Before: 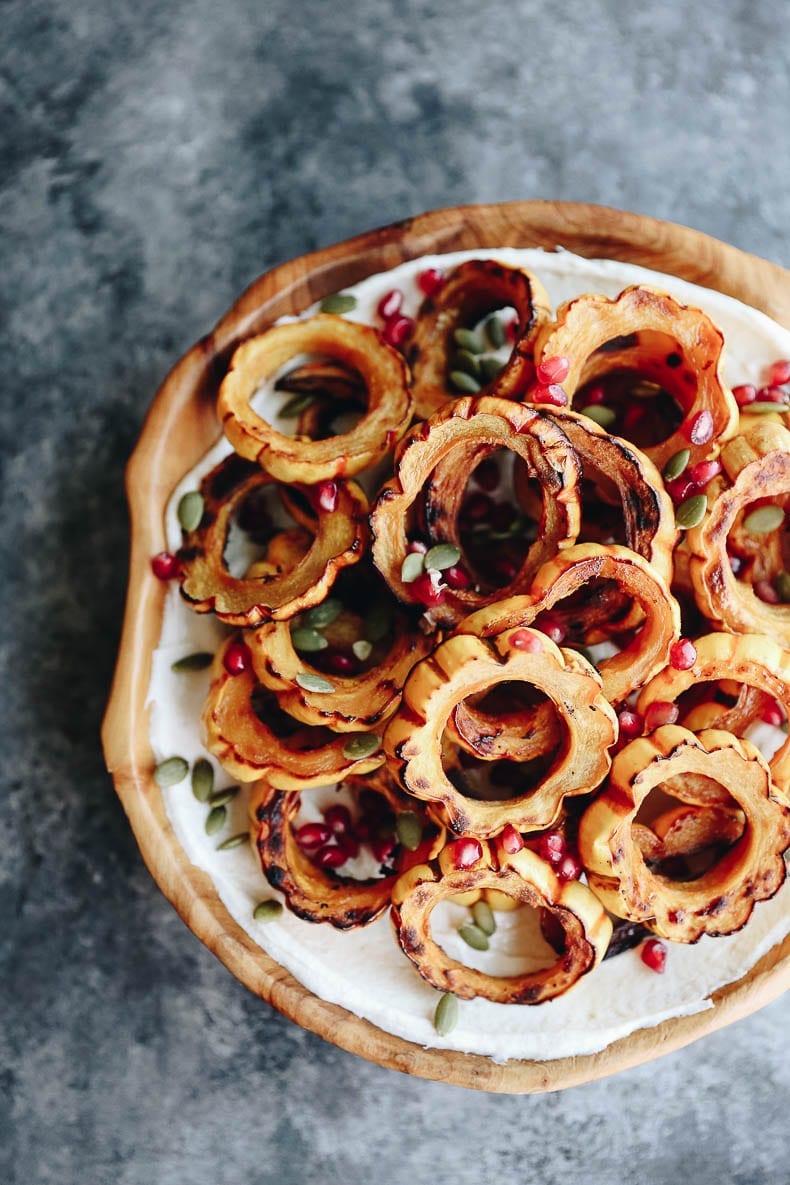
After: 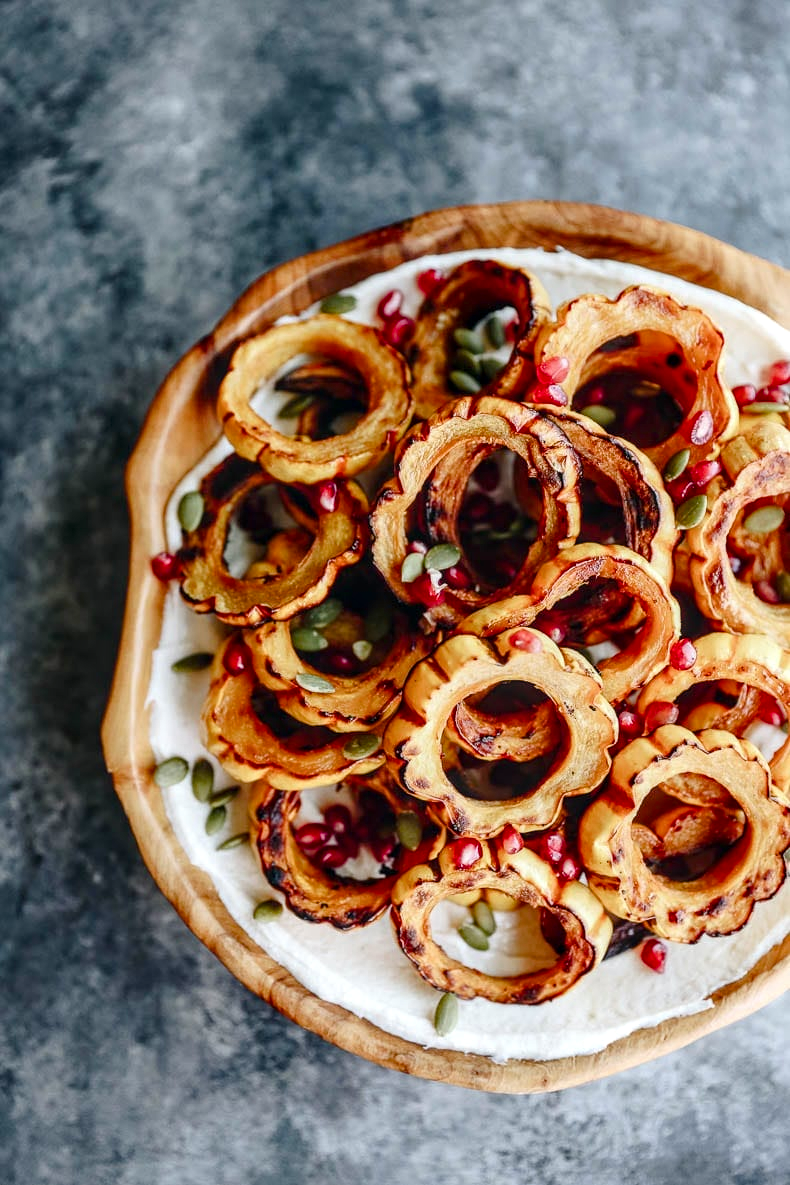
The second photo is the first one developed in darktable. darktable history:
local contrast: detail 130%
color balance rgb: perceptual saturation grading › global saturation 20%, perceptual saturation grading › highlights -25%, perceptual saturation grading › shadows 25%
